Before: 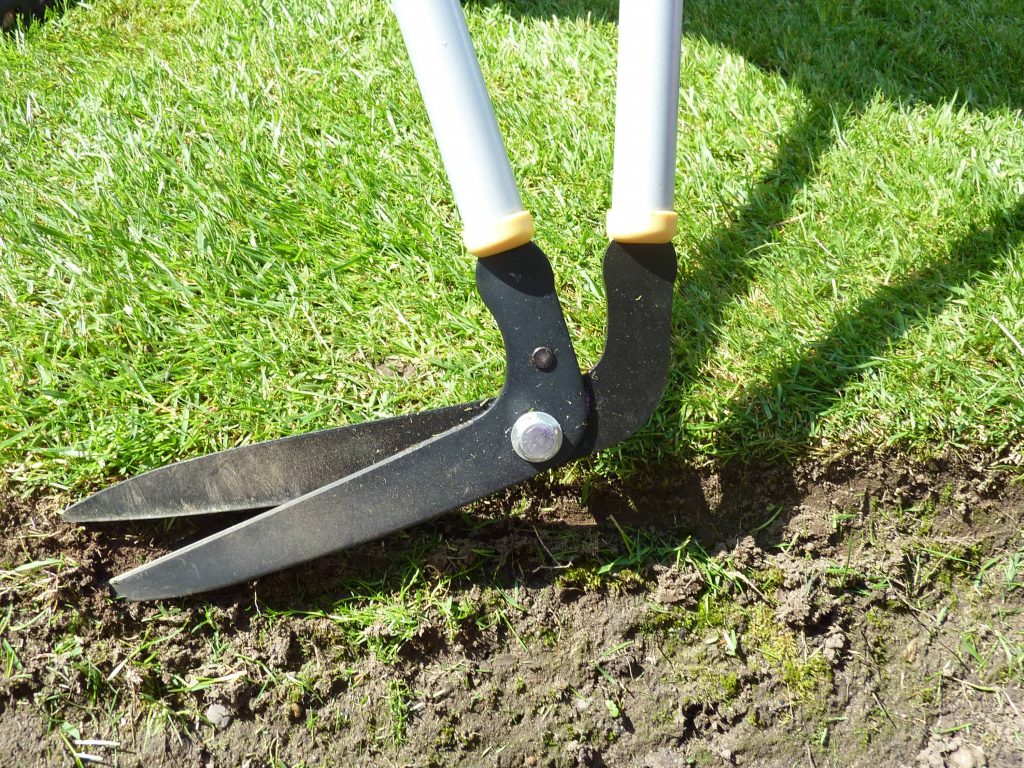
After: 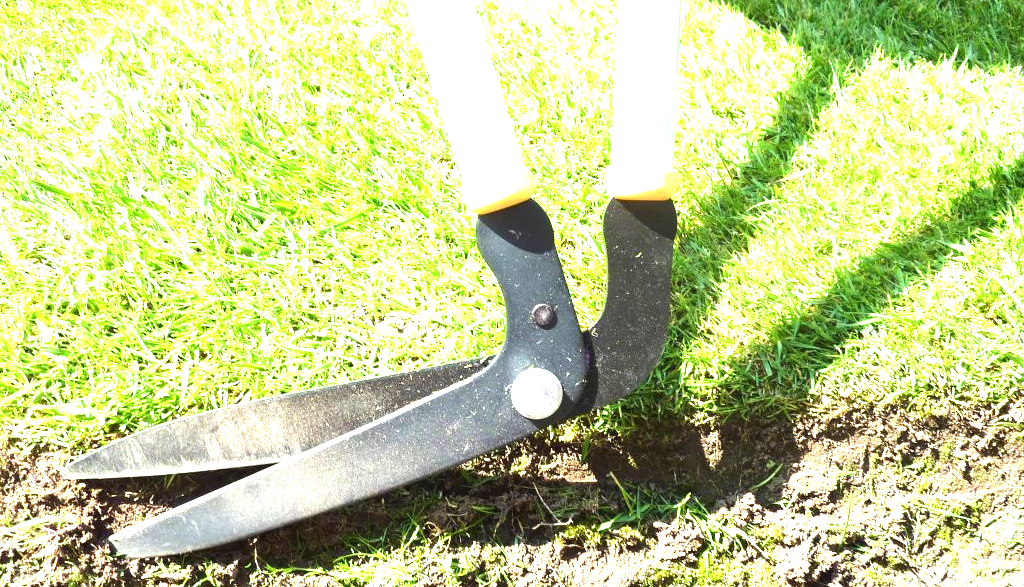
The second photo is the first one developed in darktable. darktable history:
crop: top 5.619%, bottom 17.848%
exposure: black level correction 0, exposure 1.69 EV, compensate exposure bias true, compensate highlight preservation false
tone equalizer: -8 EV -0.449 EV, -7 EV -0.423 EV, -6 EV -0.319 EV, -5 EV -0.255 EV, -3 EV 0.222 EV, -2 EV 0.316 EV, -1 EV 0.363 EV, +0 EV 0.444 EV, edges refinement/feathering 500, mask exposure compensation -1.57 EV, preserve details no
